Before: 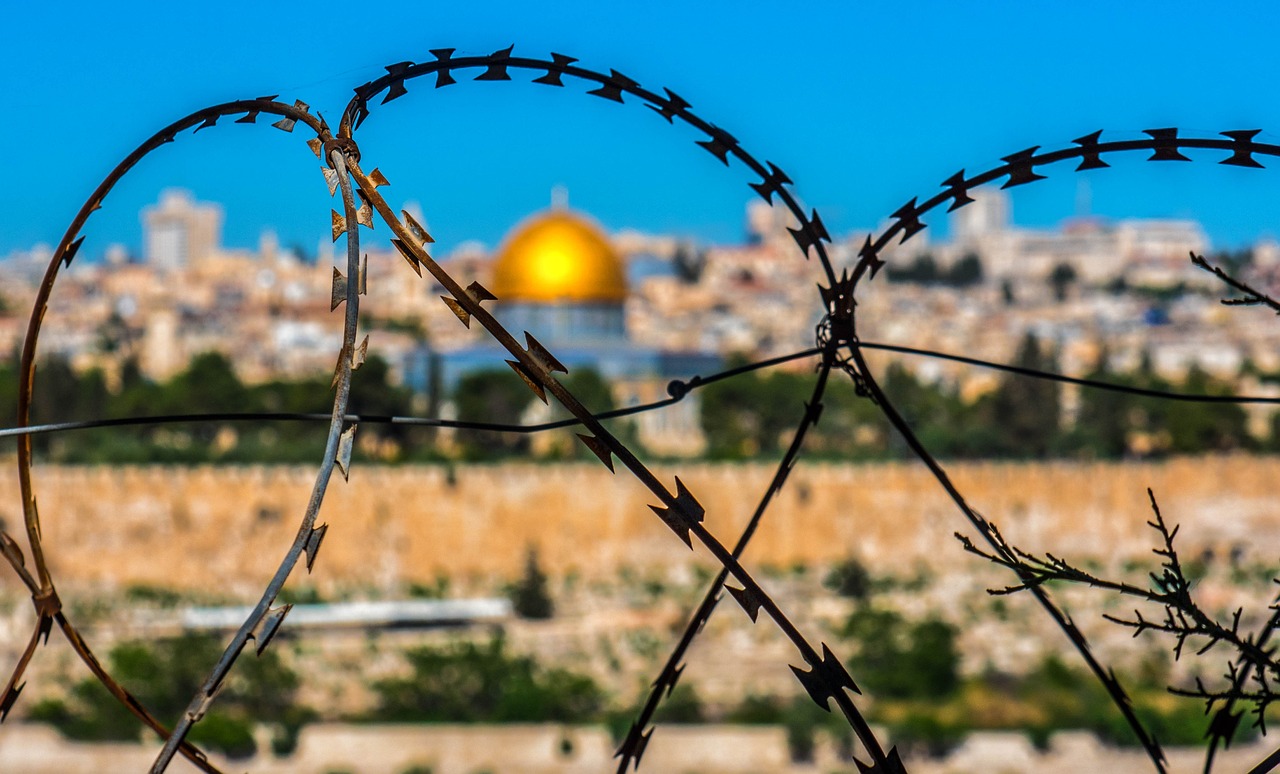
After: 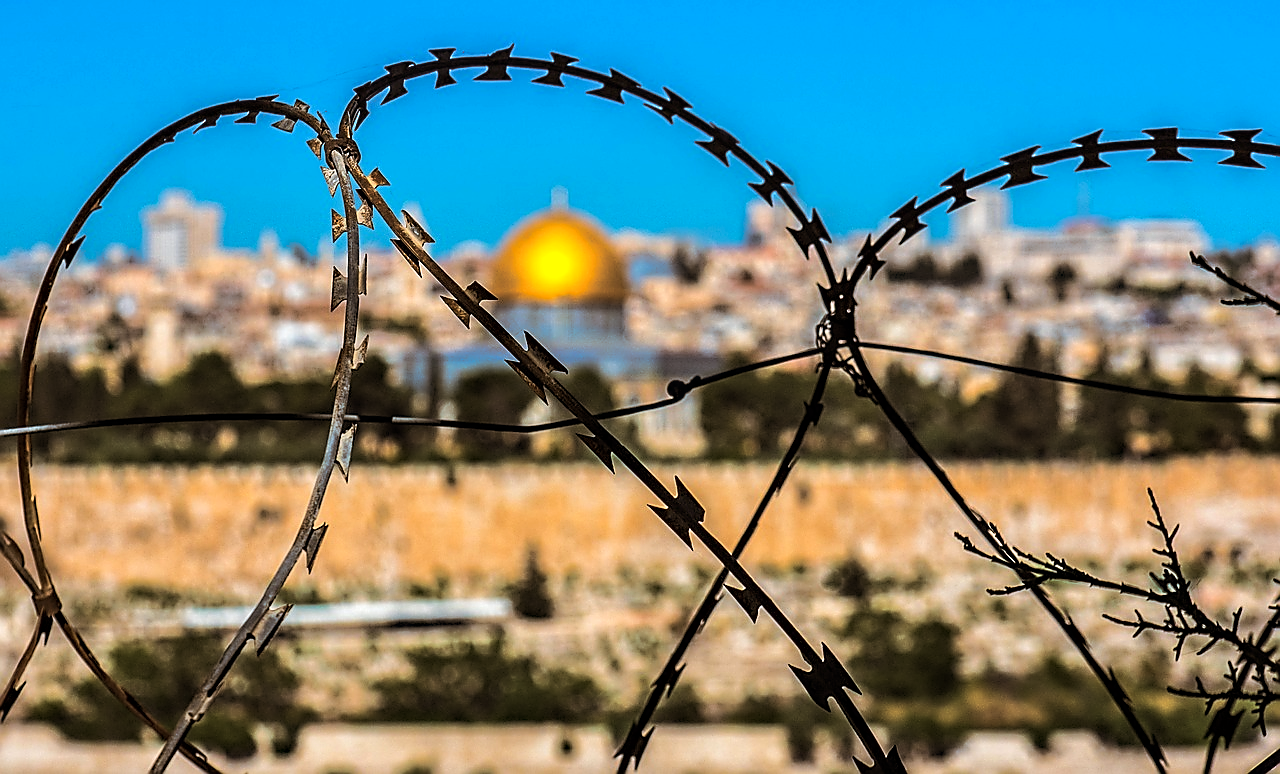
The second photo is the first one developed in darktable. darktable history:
contrast brightness saturation: contrast 0.15, brightness 0.05
sharpen: radius 1.4, amount 1.25, threshold 0.7
split-toning: shadows › hue 32.4°, shadows › saturation 0.51, highlights › hue 180°, highlights › saturation 0, balance -60.17, compress 55.19%
haze removal: compatibility mode true, adaptive false
